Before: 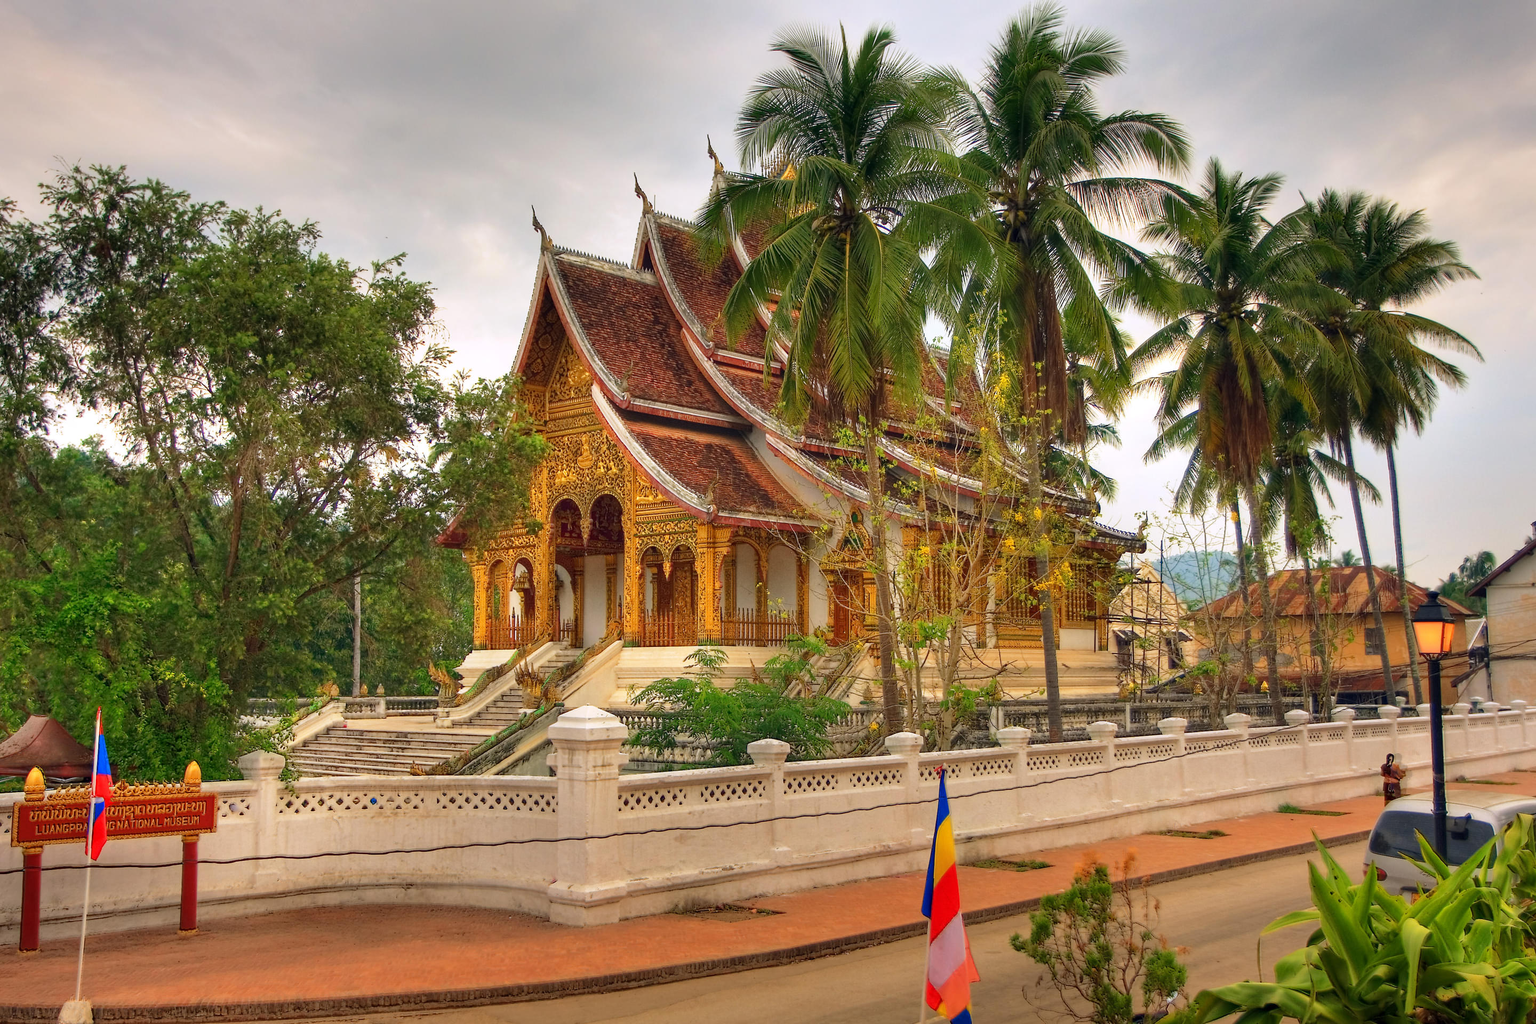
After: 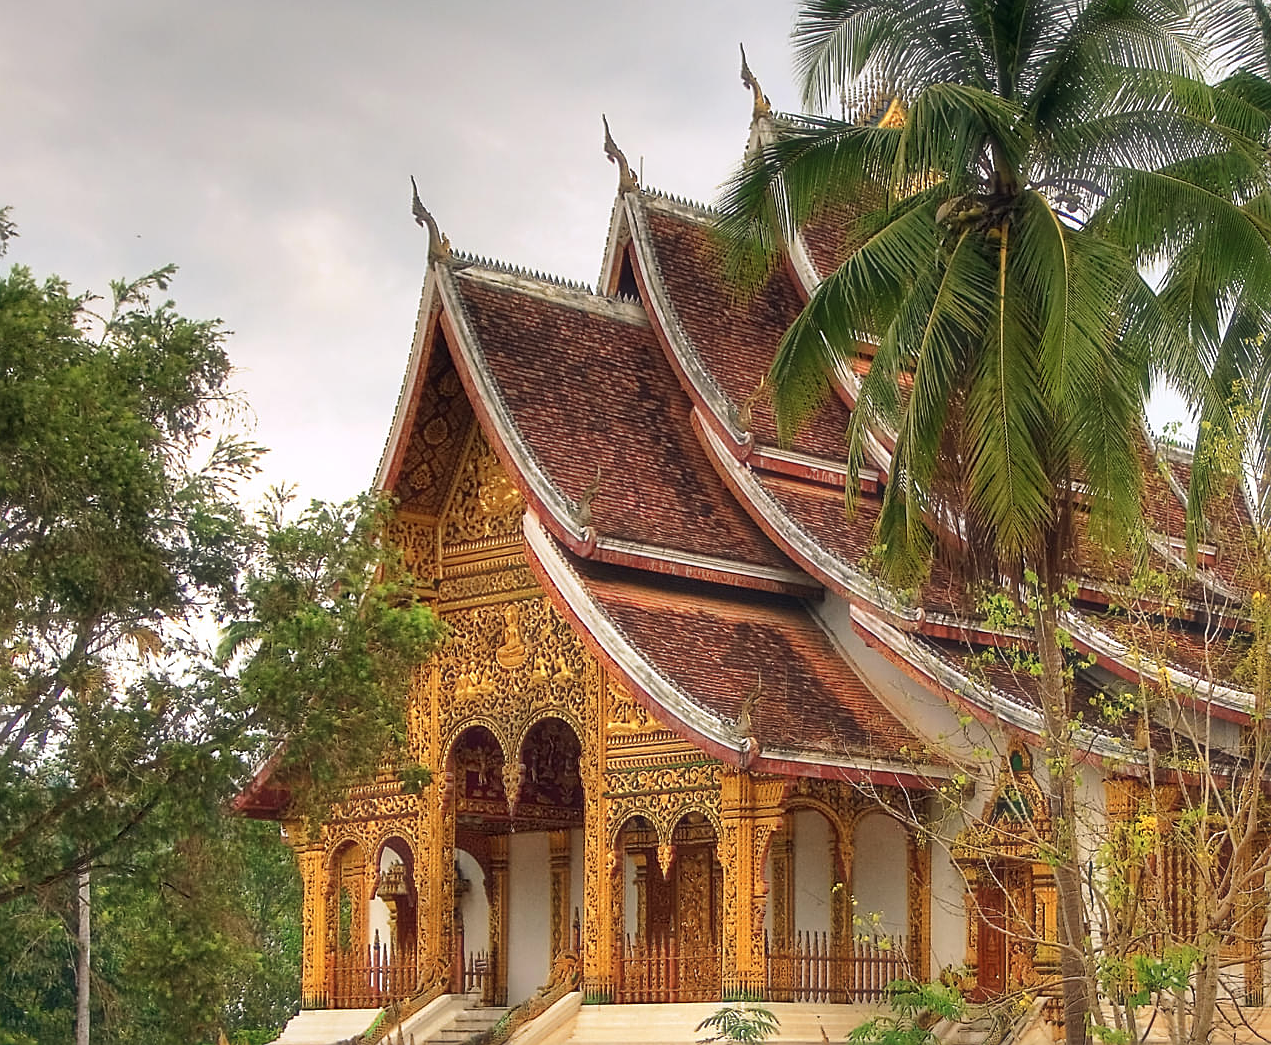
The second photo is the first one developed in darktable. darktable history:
sharpen: on, module defaults
contrast brightness saturation: saturation -0.06
crop: left 20.379%, top 10.887%, right 35.479%, bottom 34.649%
haze removal: strength -0.094, adaptive false
